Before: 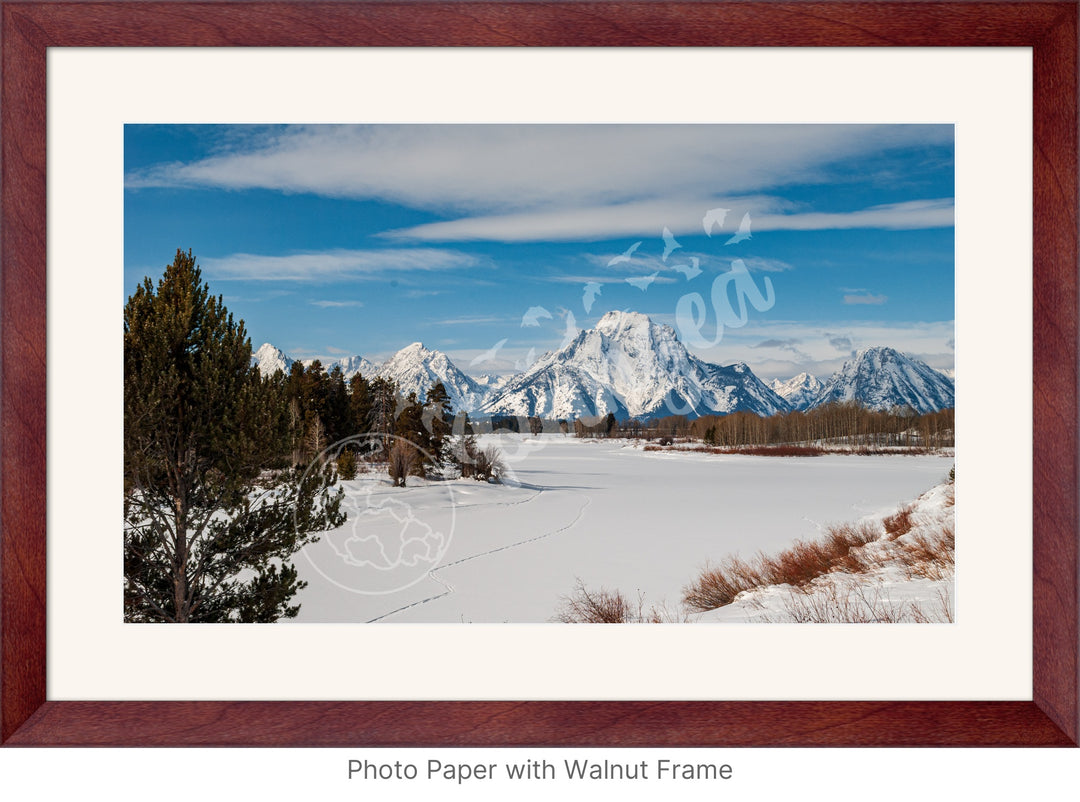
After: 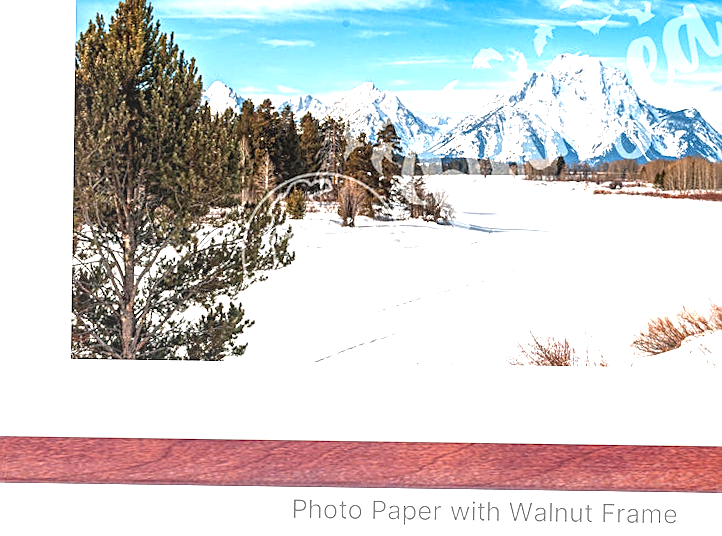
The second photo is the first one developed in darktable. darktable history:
exposure: black level correction 0, exposure 1.5 EV, compensate exposure bias true, compensate highlight preservation false
local contrast: on, module defaults
sharpen: on, module defaults
crop and rotate: angle -0.82°, left 3.85%, top 31.828%, right 27.992%
